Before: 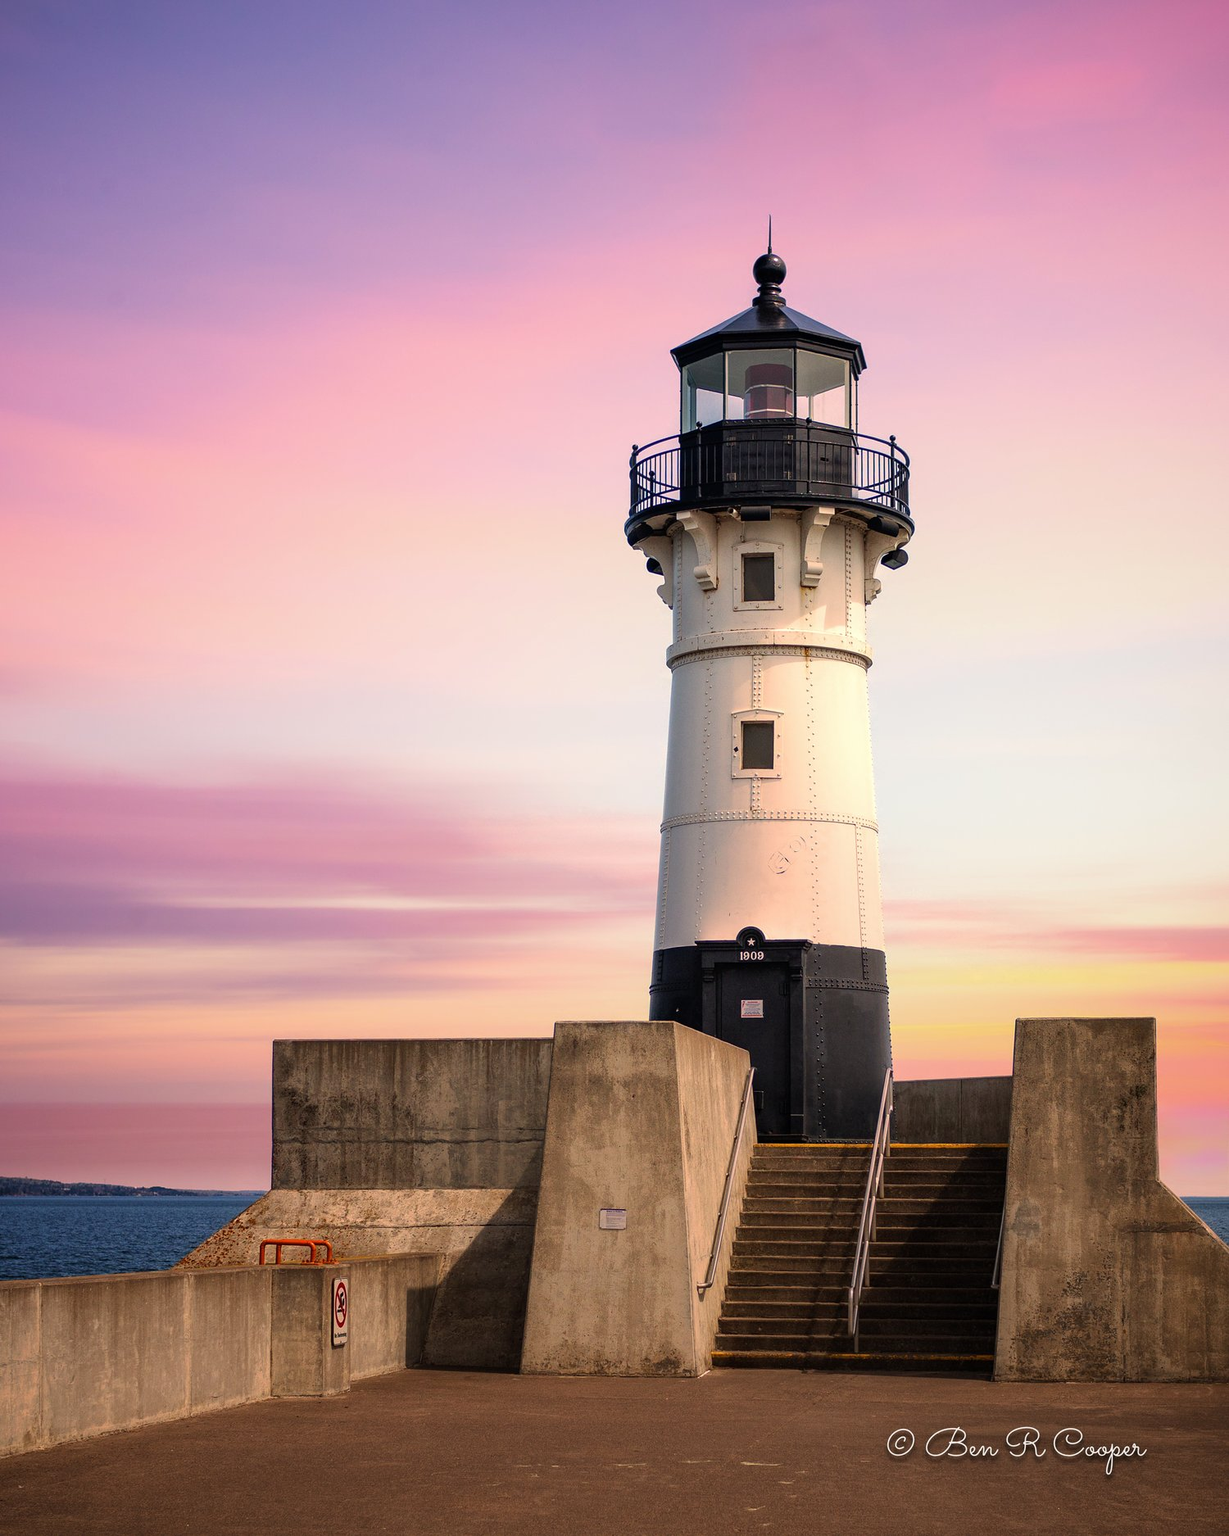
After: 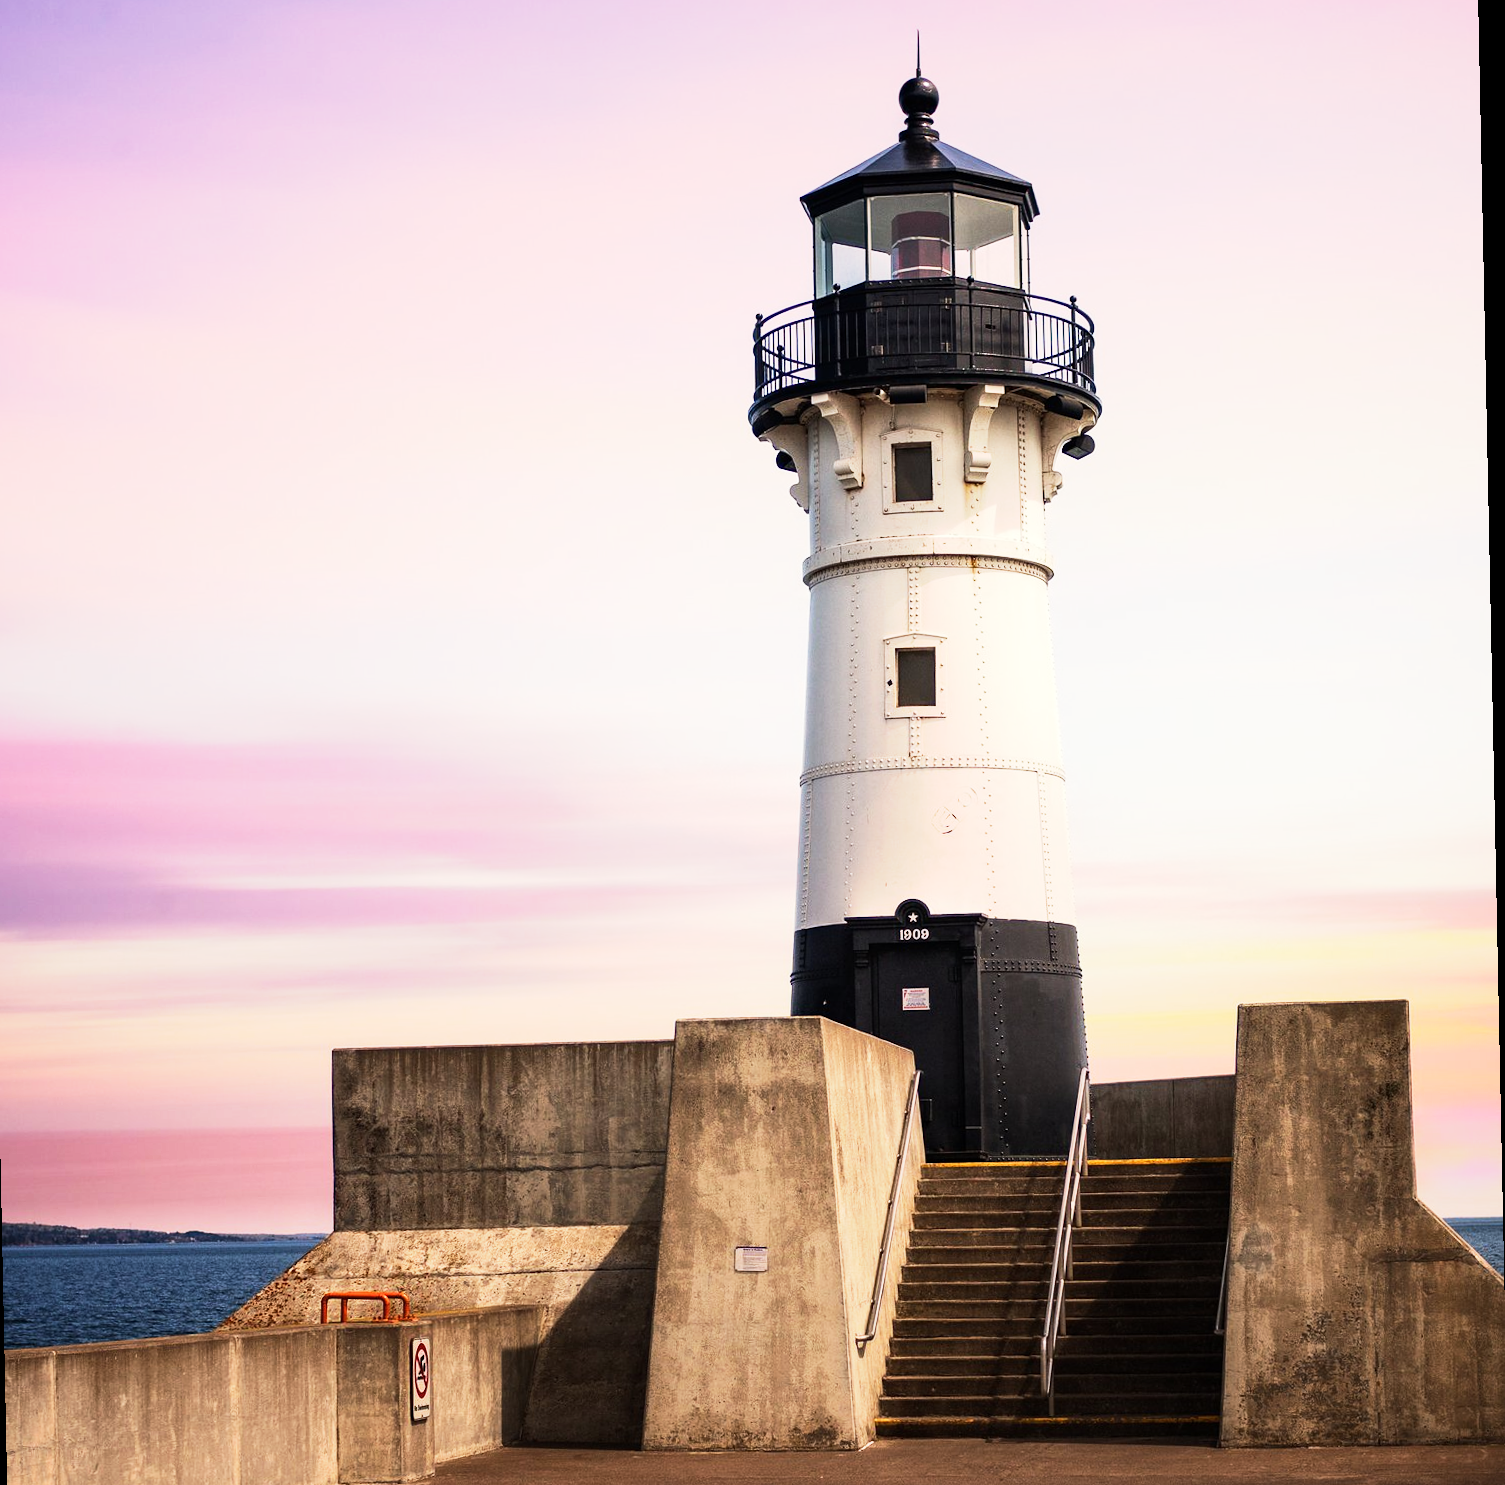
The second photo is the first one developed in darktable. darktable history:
crop and rotate: left 1.814%, top 12.818%, right 0.25%, bottom 9.225%
base curve: curves: ch0 [(0, 0) (0.088, 0.125) (0.176, 0.251) (0.354, 0.501) (0.613, 0.749) (1, 0.877)], preserve colors none
rotate and perspective: rotation -1.17°, automatic cropping off
tone equalizer: -8 EV -0.75 EV, -7 EV -0.7 EV, -6 EV -0.6 EV, -5 EV -0.4 EV, -3 EV 0.4 EV, -2 EV 0.6 EV, -1 EV 0.7 EV, +0 EV 0.75 EV, edges refinement/feathering 500, mask exposure compensation -1.57 EV, preserve details no
